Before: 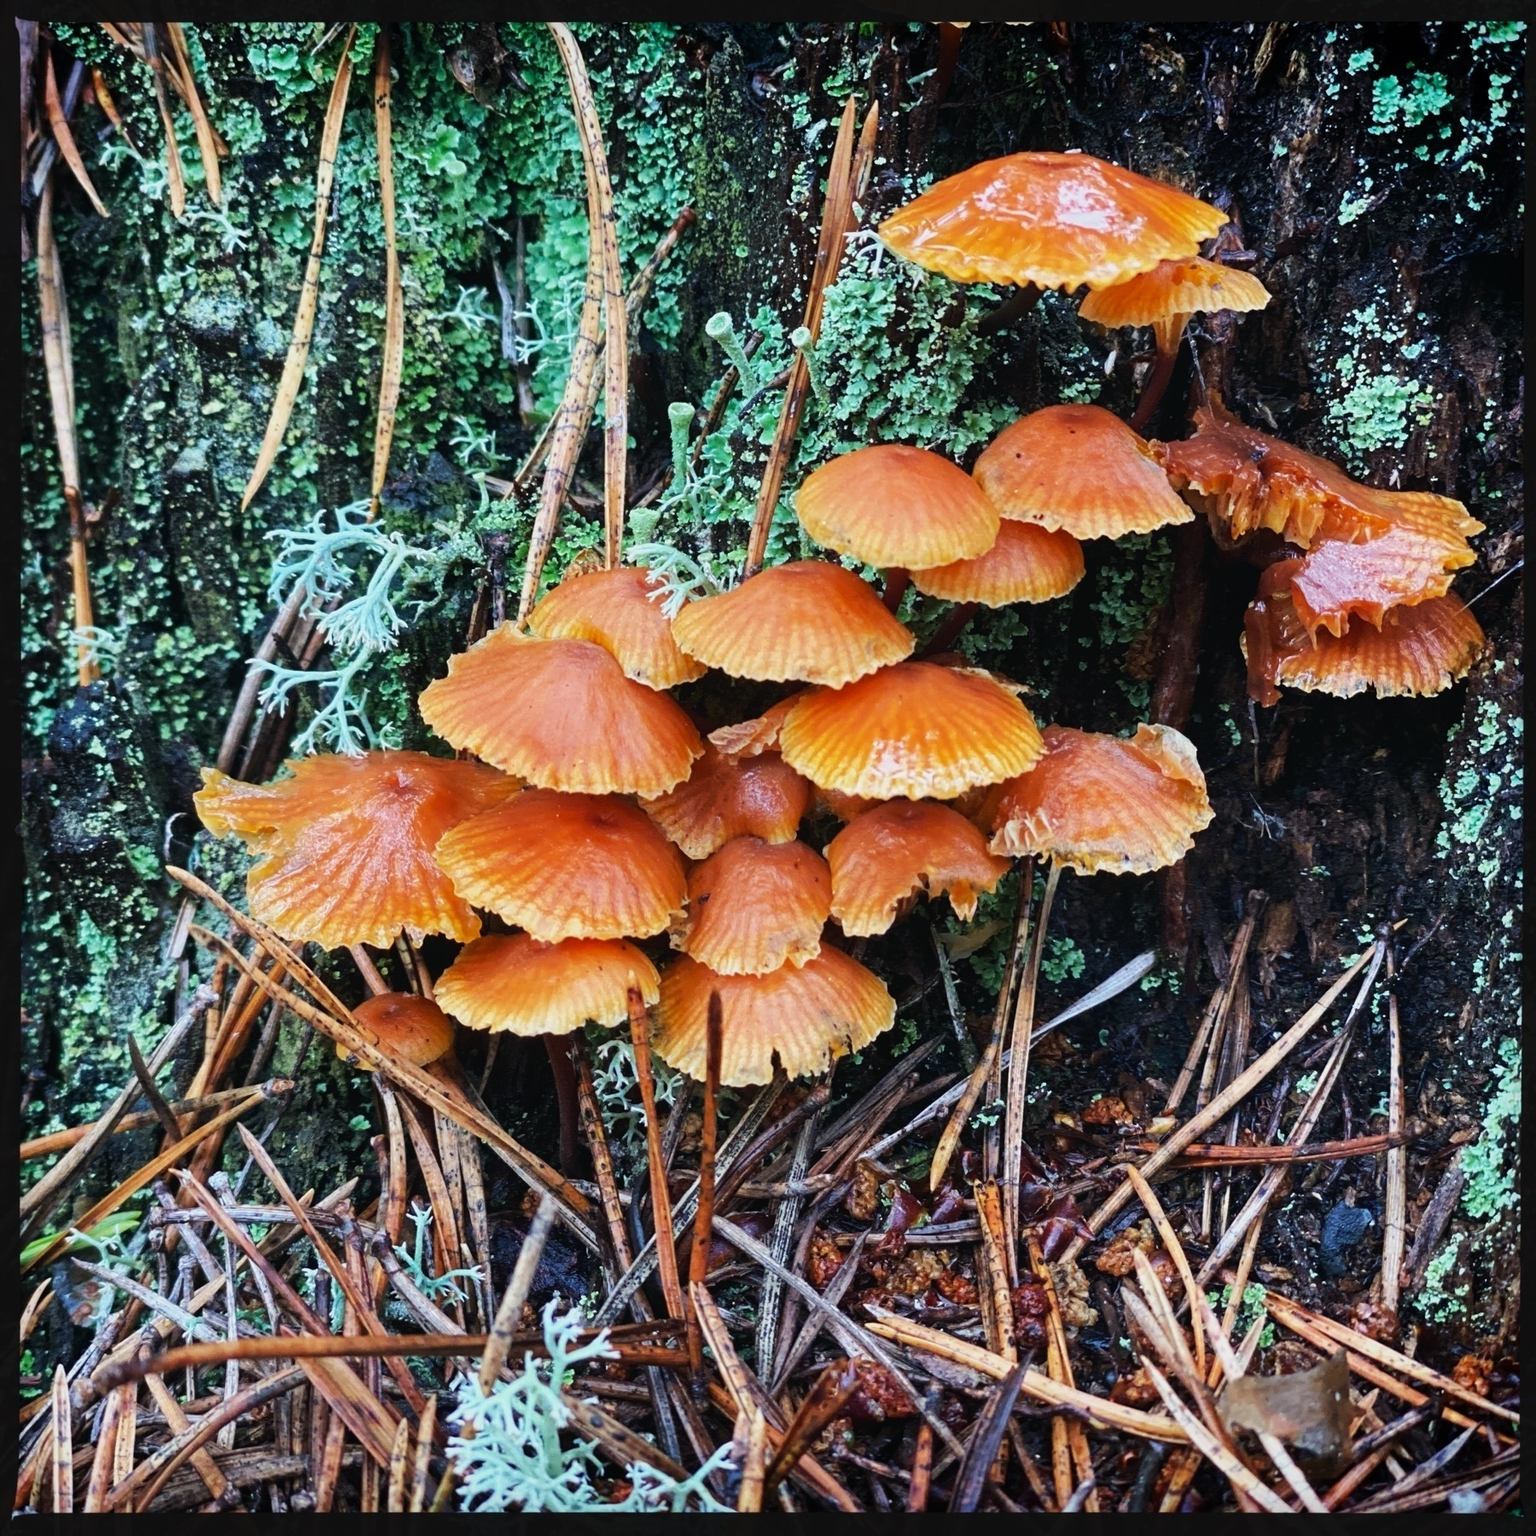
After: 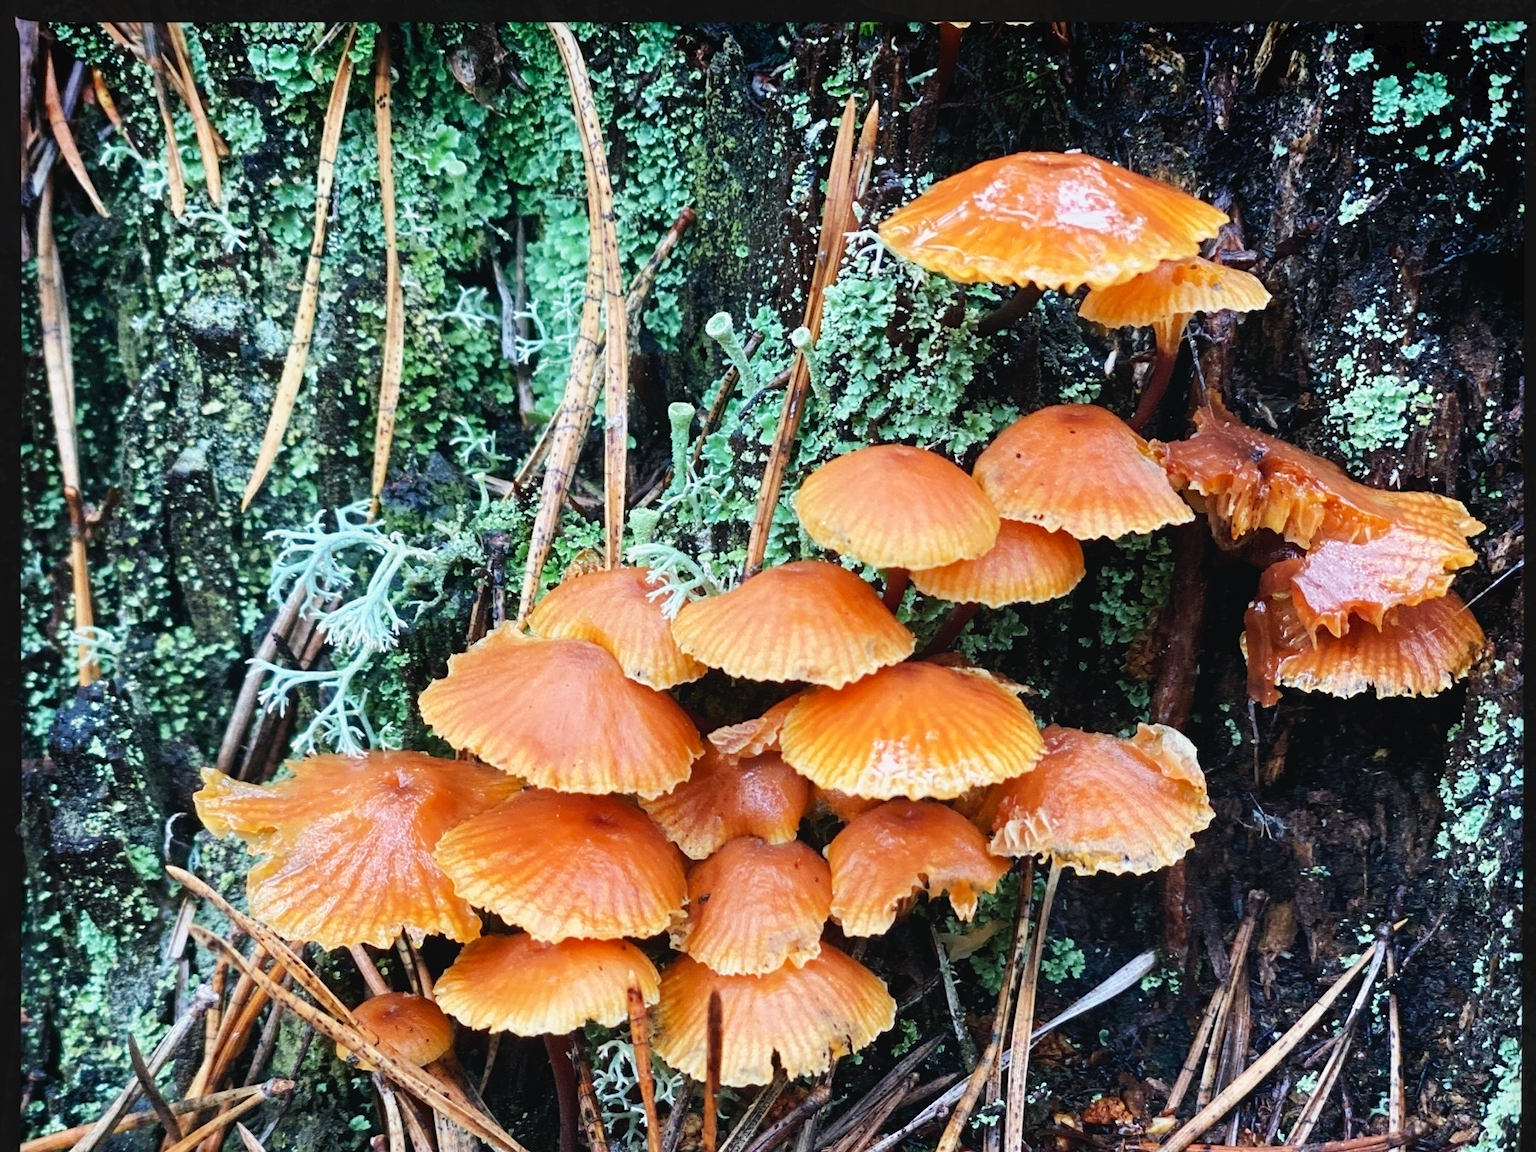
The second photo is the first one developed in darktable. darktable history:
tone curve: curves: ch0 [(0, 0) (0.003, 0.022) (0.011, 0.025) (0.025, 0.032) (0.044, 0.055) (0.069, 0.089) (0.1, 0.133) (0.136, 0.18) (0.177, 0.231) (0.224, 0.291) (0.277, 0.35) (0.335, 0.42) (0.399, 0.496) (0.468, 0.561) (0.543, 0.632) (0.623, 0.706) (0.709, 0.783) (0.801, 0.865) (0.898, 0.947) (1, 1)], preserve colors none
crop: bottom 24.967%
